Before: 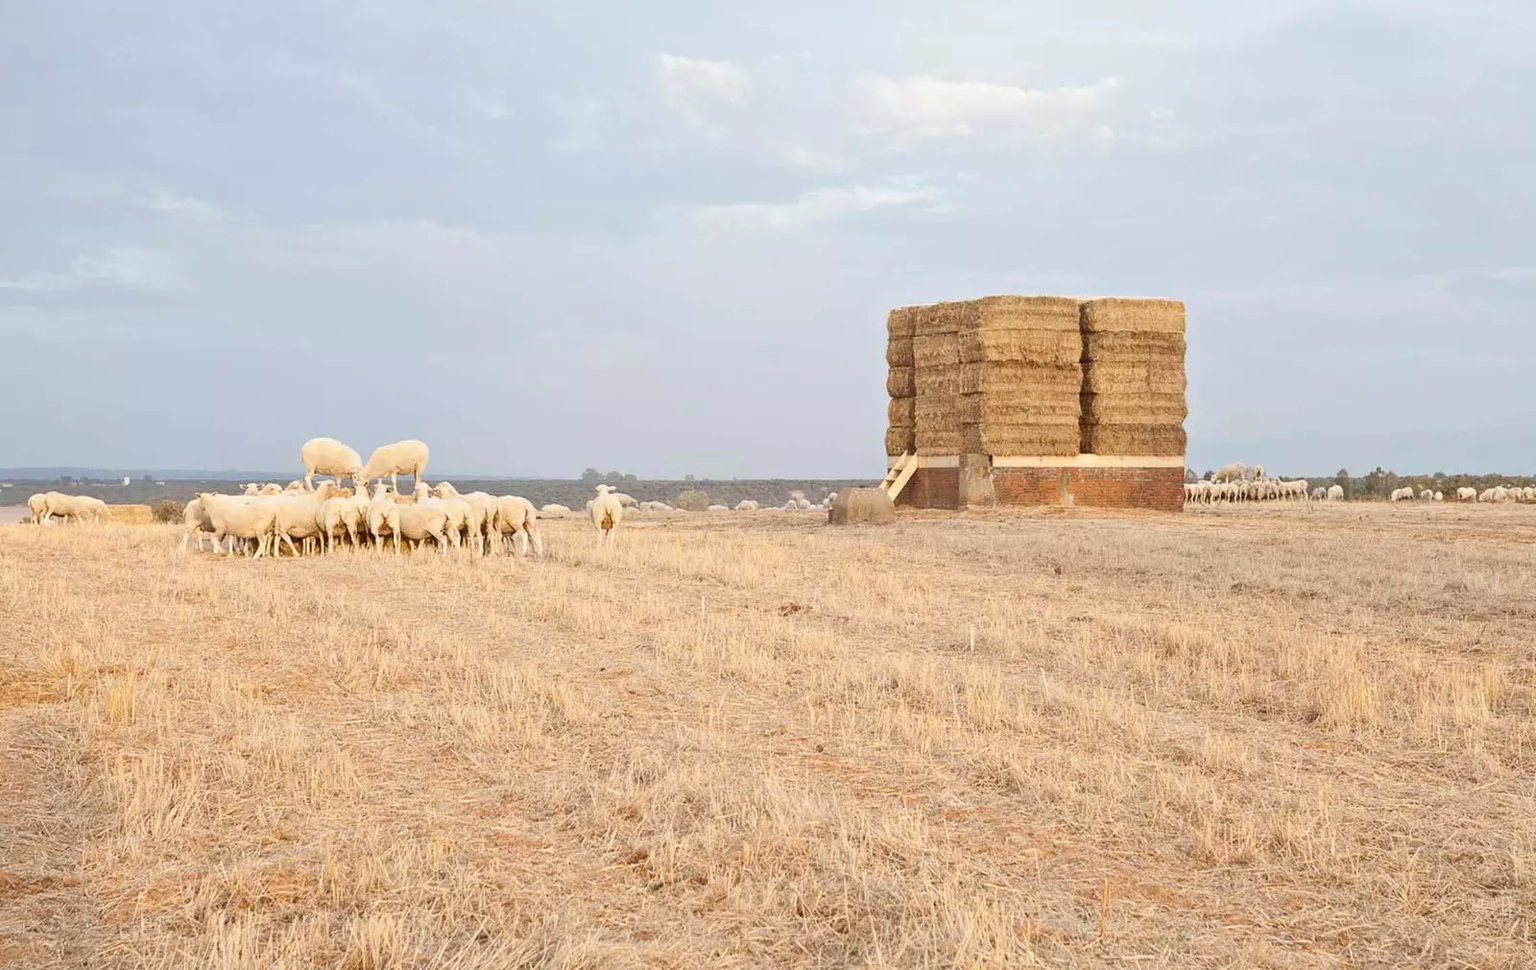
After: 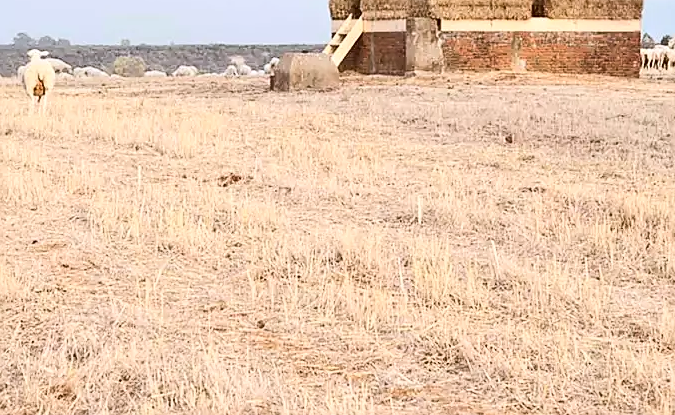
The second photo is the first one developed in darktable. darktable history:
contrast brightness saturation: contrast 0.298
local contrast: highlights 100%, shadows 98%, detail 119%, midtone range 0.2
sharpen: radius 1.934
color correction: highlights a* -0.095, highlights b* -5.62, shadows a* -0.137, shadows b* -0.117
crop: left 37.121%, top 45.137%, right 20.647%, bottom 13.724%
